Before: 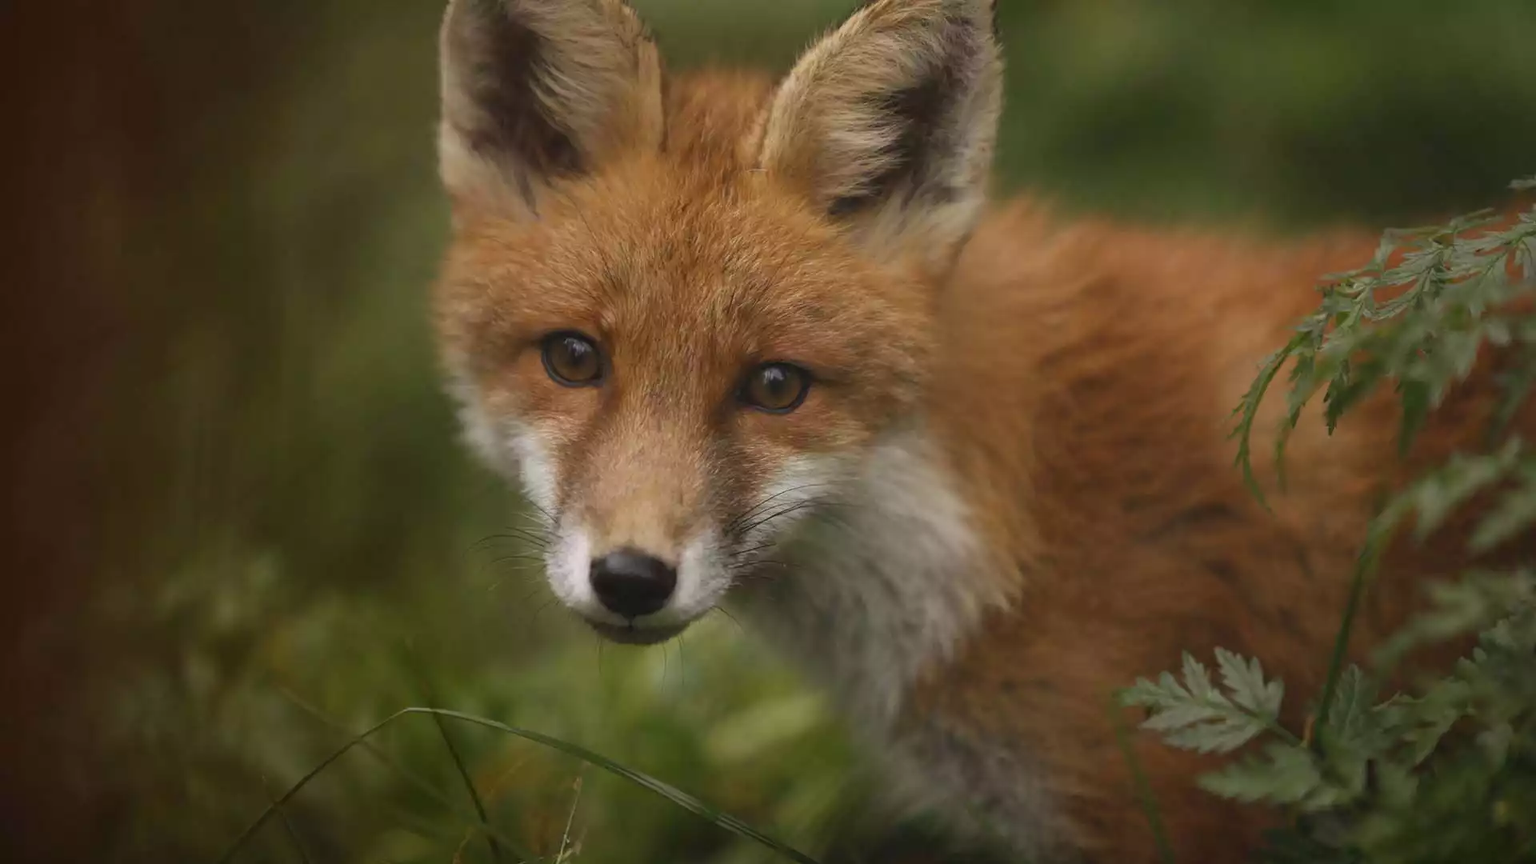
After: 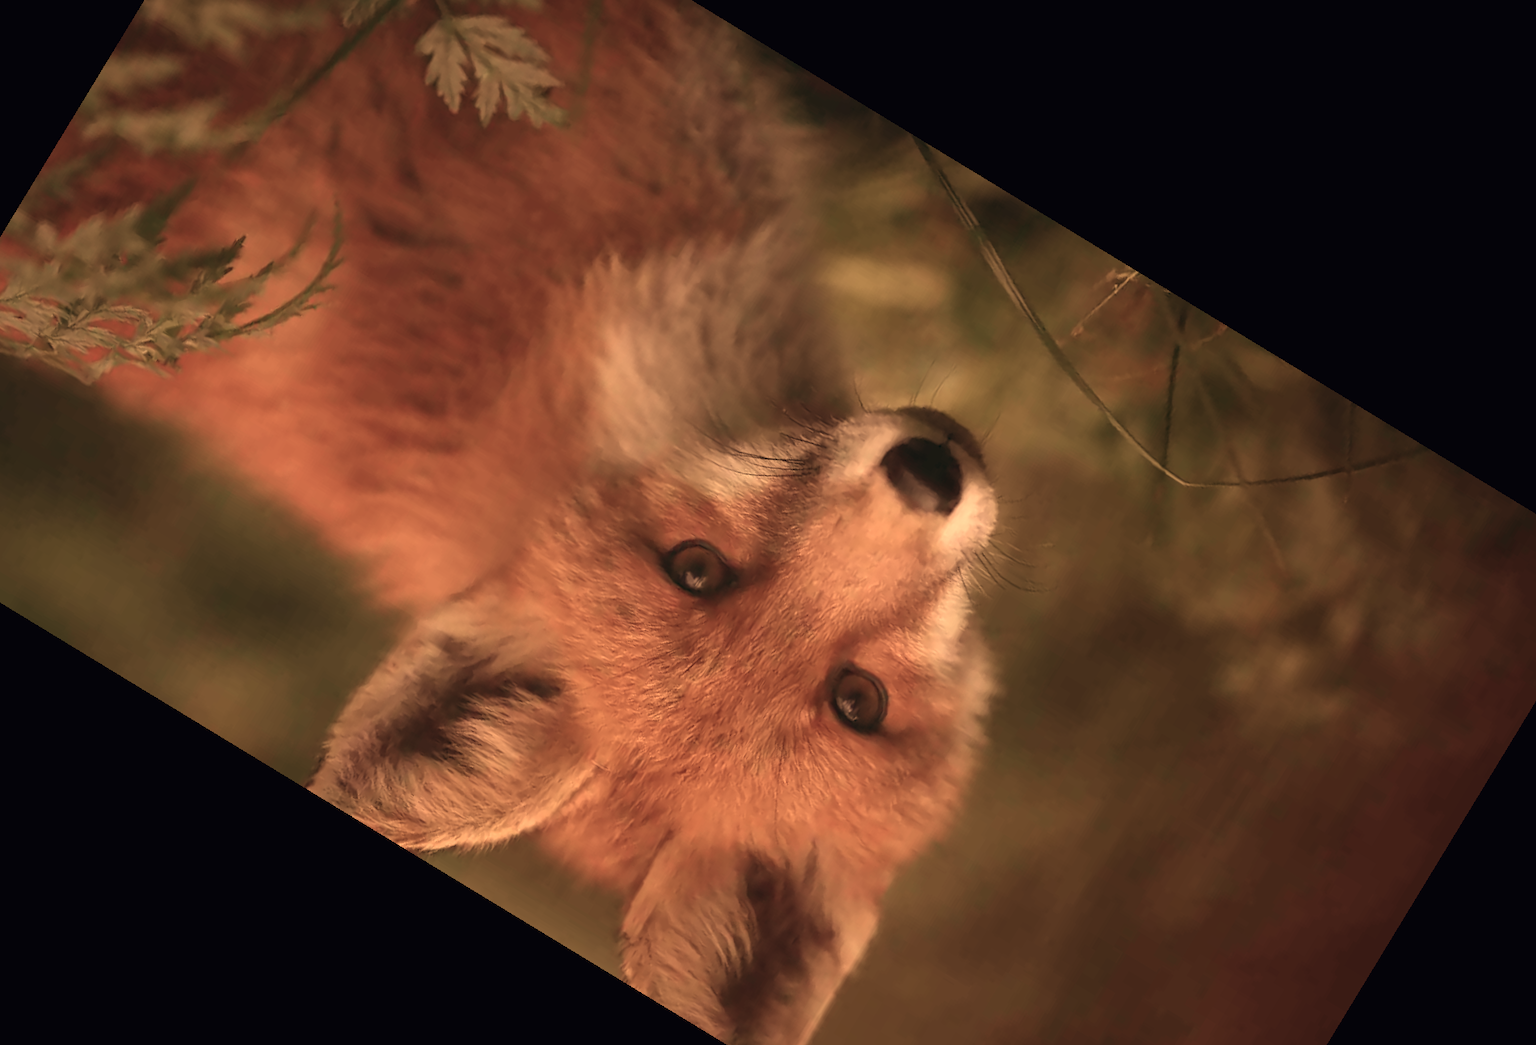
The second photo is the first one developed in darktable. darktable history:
white balance: red 1.467, blue 0.684
crop and rotate: angle 148.68°, left 9.111%, top 15.603%, right 4.588%, bottom 17.041%
color correction: highlights a* -0.95, highlights b* 4.5, shadows a* 3.55
color balance: lift [1, 0.994, 1.002, 1.006], gamma [0.957, 1.081, 1.016, 0.919], gain [0.97, 0.972, 1.01, 1.028], input saturation 91.06%, output saturation 79.8%
